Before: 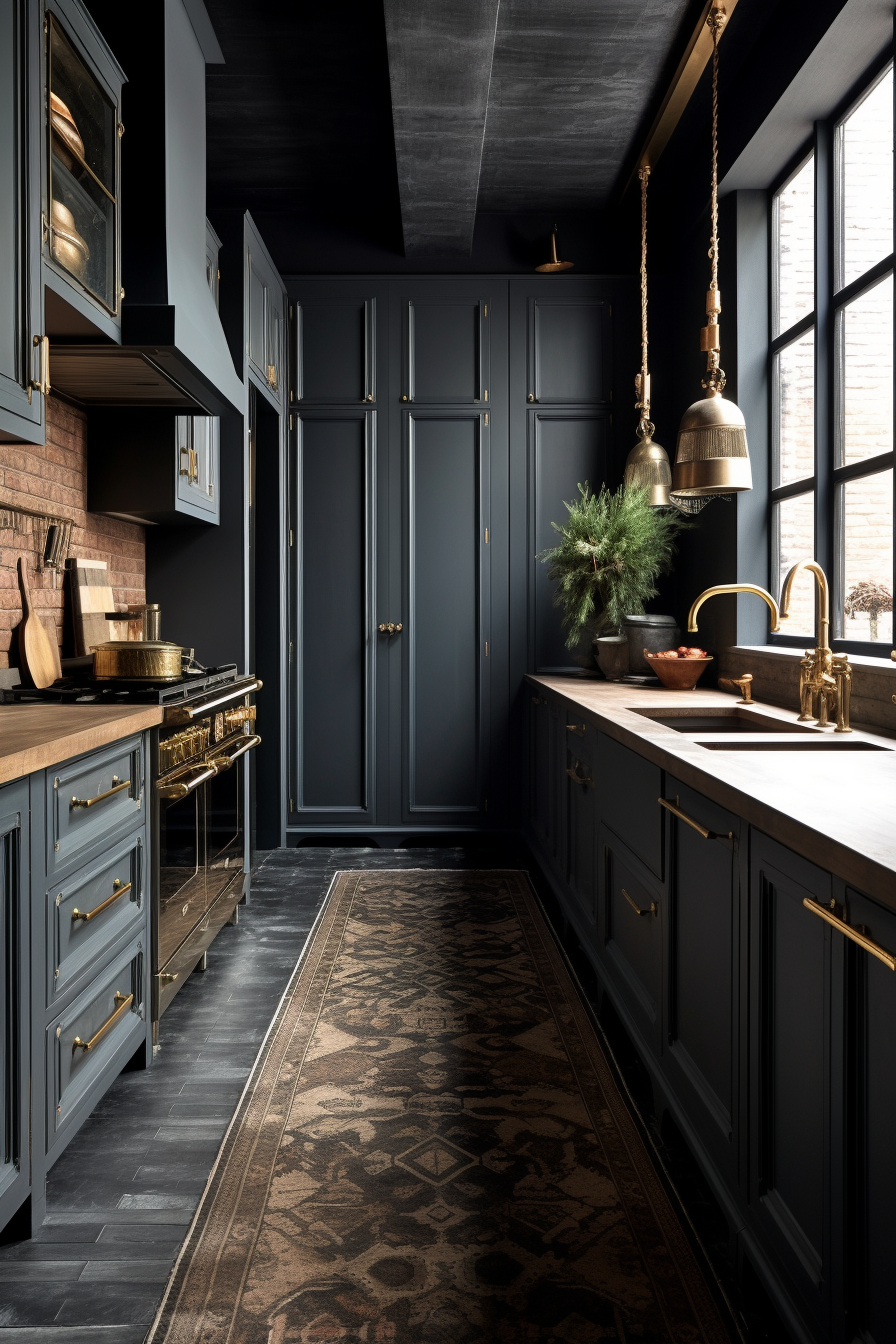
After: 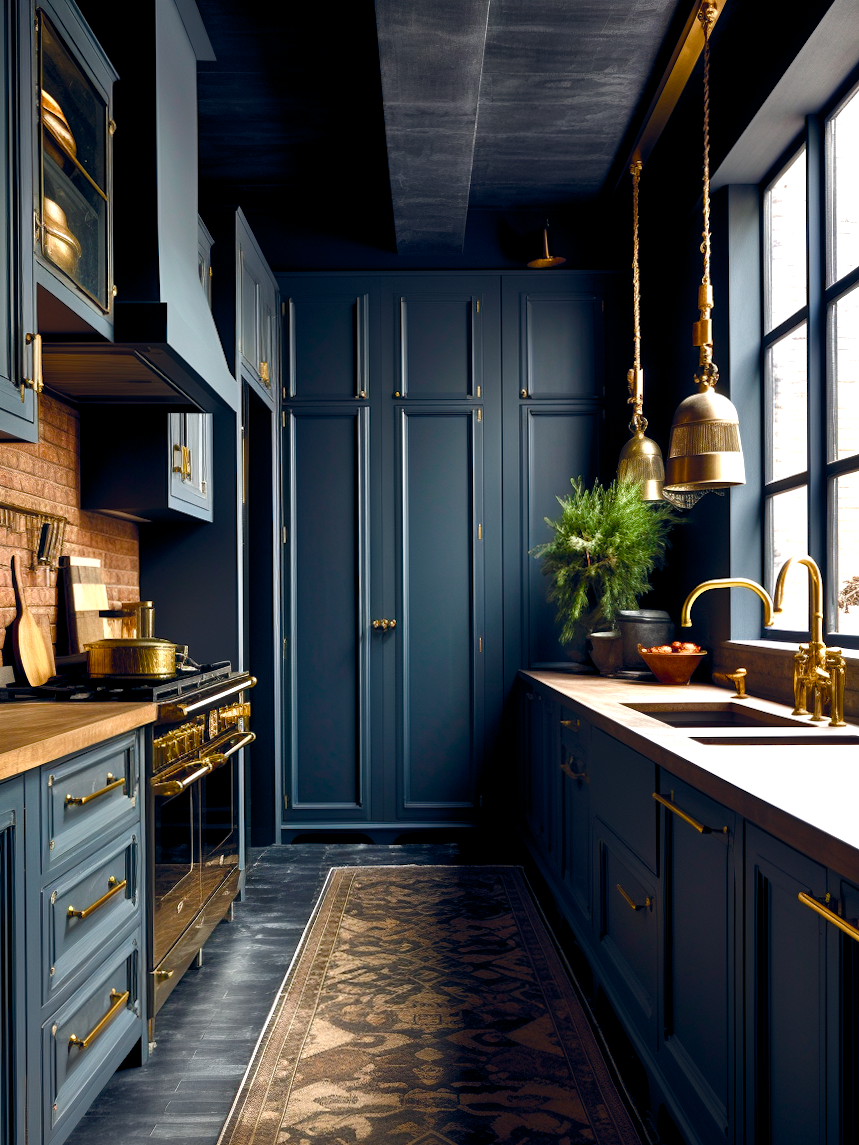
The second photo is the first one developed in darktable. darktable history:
color balance rgb: global offset › chroma 0.096%, global offset › hue 249.35°, linear chroma grading › shadows 31.473%, linear chroma grading › global chroma -2.006%, linear chroma grading › mid-tones 3.895%, perceptual saturation grading › global saturation 20%, perceptual saturation grading › highlights -25.844%, perceptual saturation grading › shadows 49.744%, perceptual brilliance grading › highlights 11.559%, global vibrance 45.147%
contrast brightness saturation: saturation -0.063
levels: mode automatic
crop and rotate: angle 0.27°, left 0.34%, right 3.013%, bottom 14.164%
